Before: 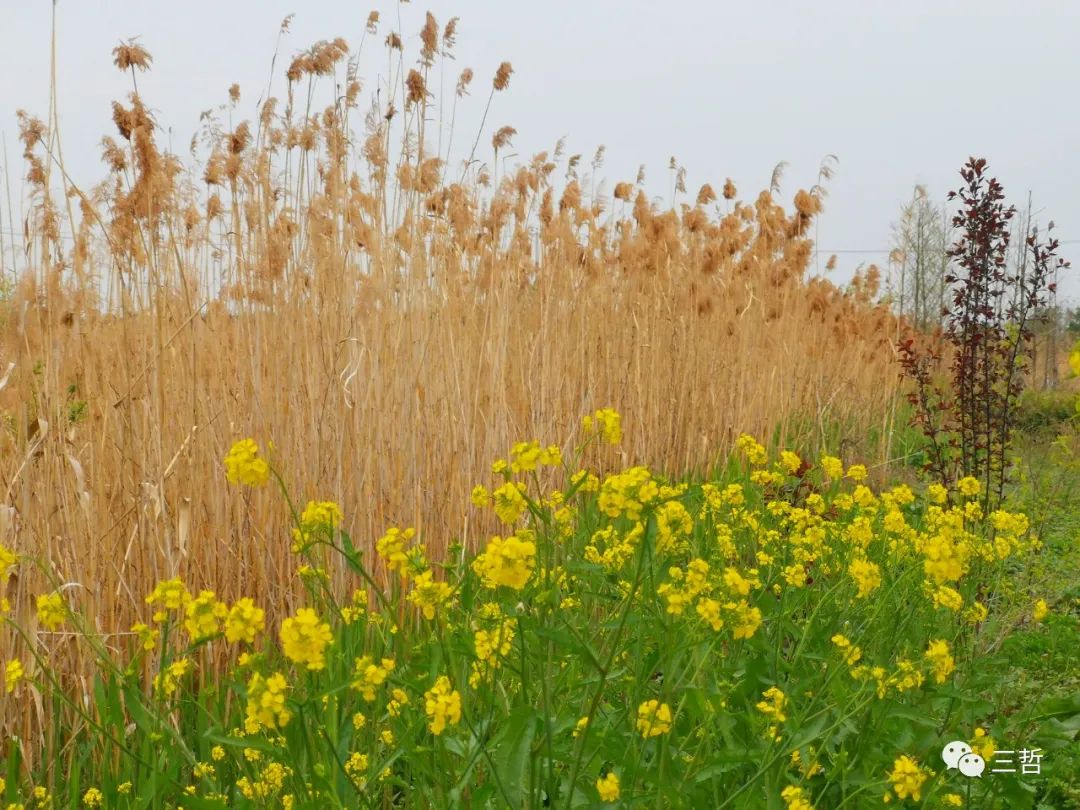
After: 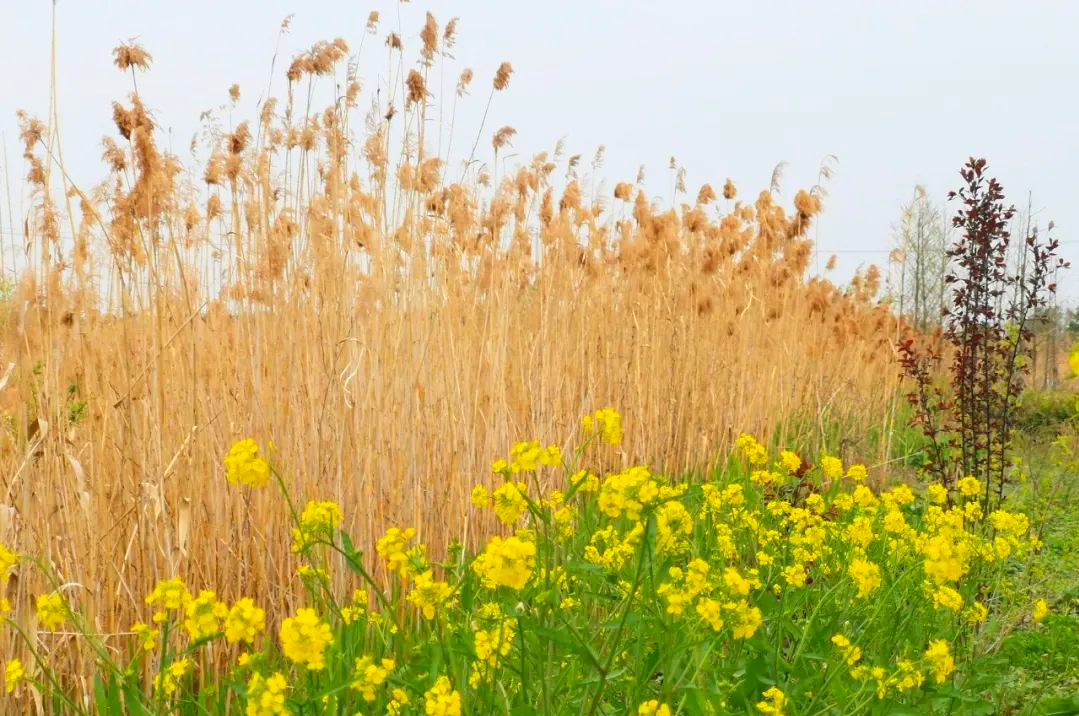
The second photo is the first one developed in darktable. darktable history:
contrast brightness saturation: contrast 0.205, brightness 0.16, saturation 0.216
crop and rotate: top 0%, bottom 11.558%
